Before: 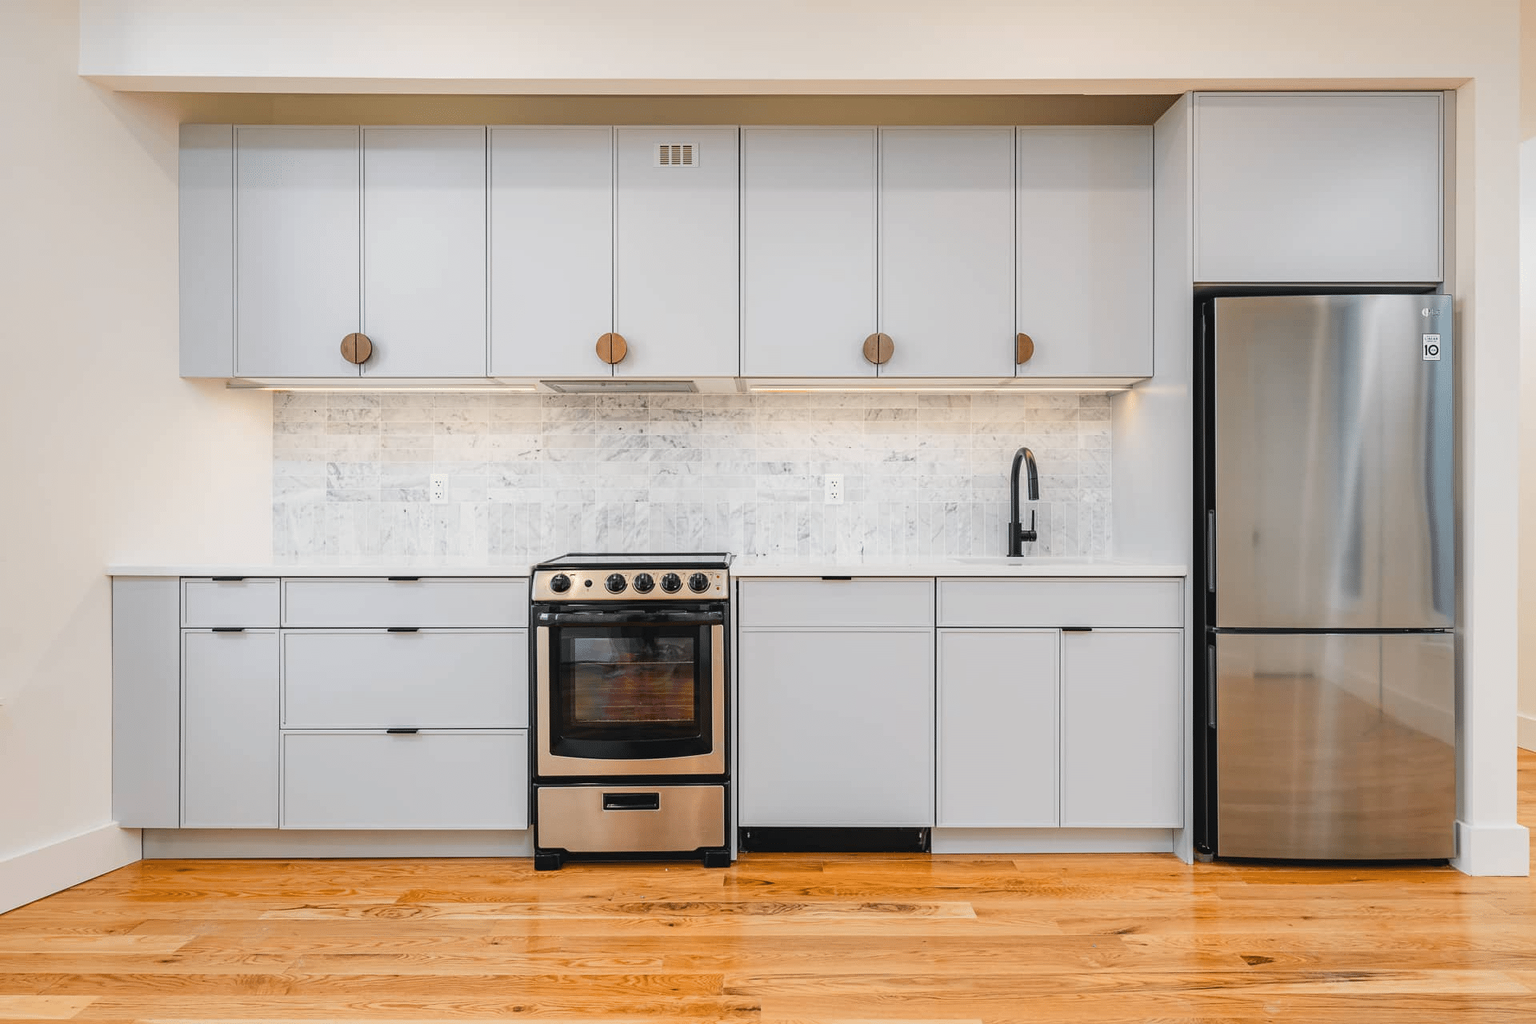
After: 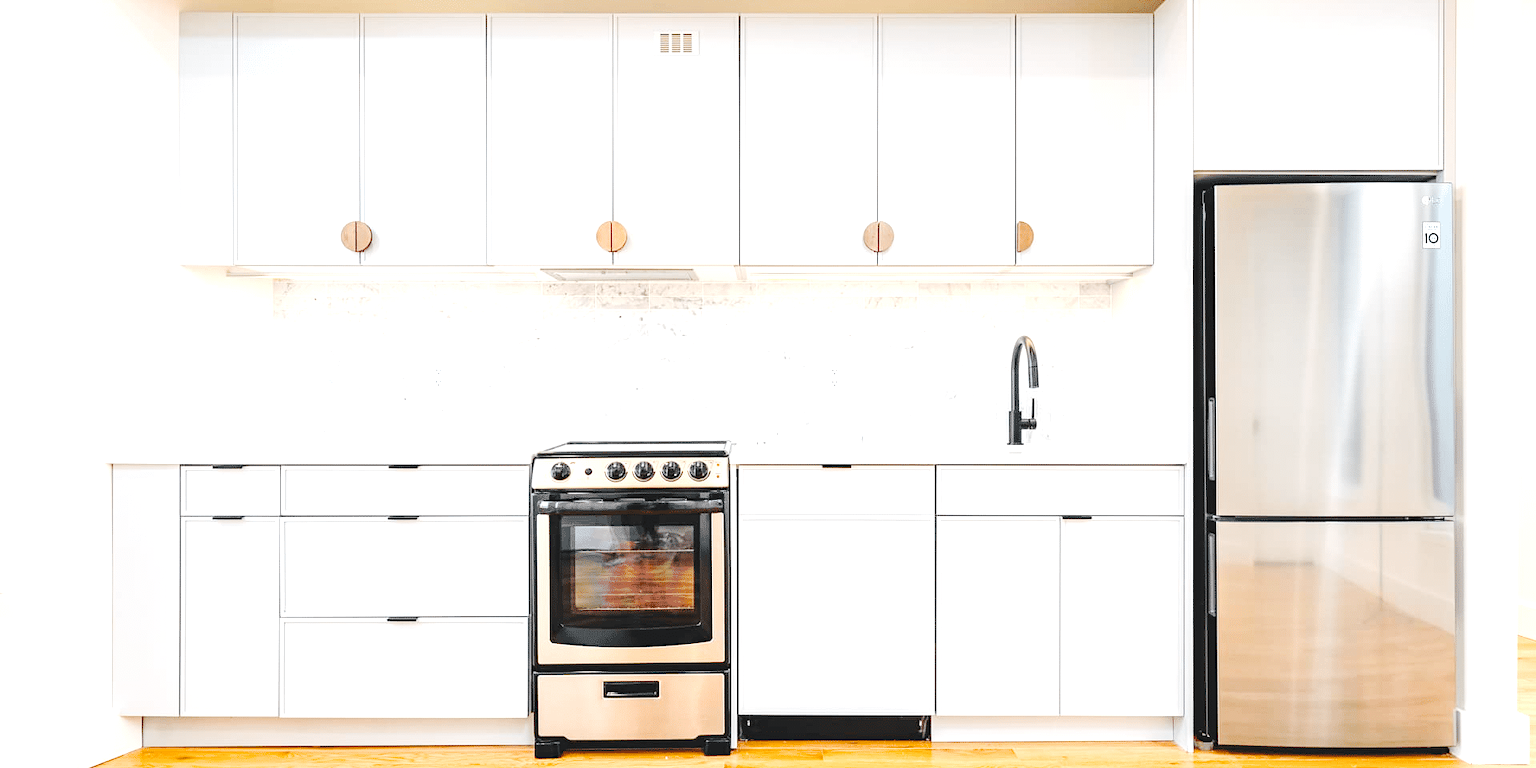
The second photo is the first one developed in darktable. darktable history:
tone curve: curves: ch0 [(0, 0) (0.21, 0.21) (0.43, 0.586) (0.65, 0.793) (1, 1)]; ch1 [(0, 0) (0.382, 0.447) (0.492, 0.484) (0.544, 0.547) (0.583, 0.578) (0.599, 0.595) (0.67, 0.673) (1, 1)]; ch2 [(0, 0) (0.411, 0.382) (0.492, 0.5) (0.531, 0.534) (0.56, 0.573) (0.599, 0.602) (0.696, 0.693) (1, 1)], preserve colors none
crop: top 11.013%, bottom 13.89%
exposure: exposure 1.162 EV, compensate highlight preservation false
